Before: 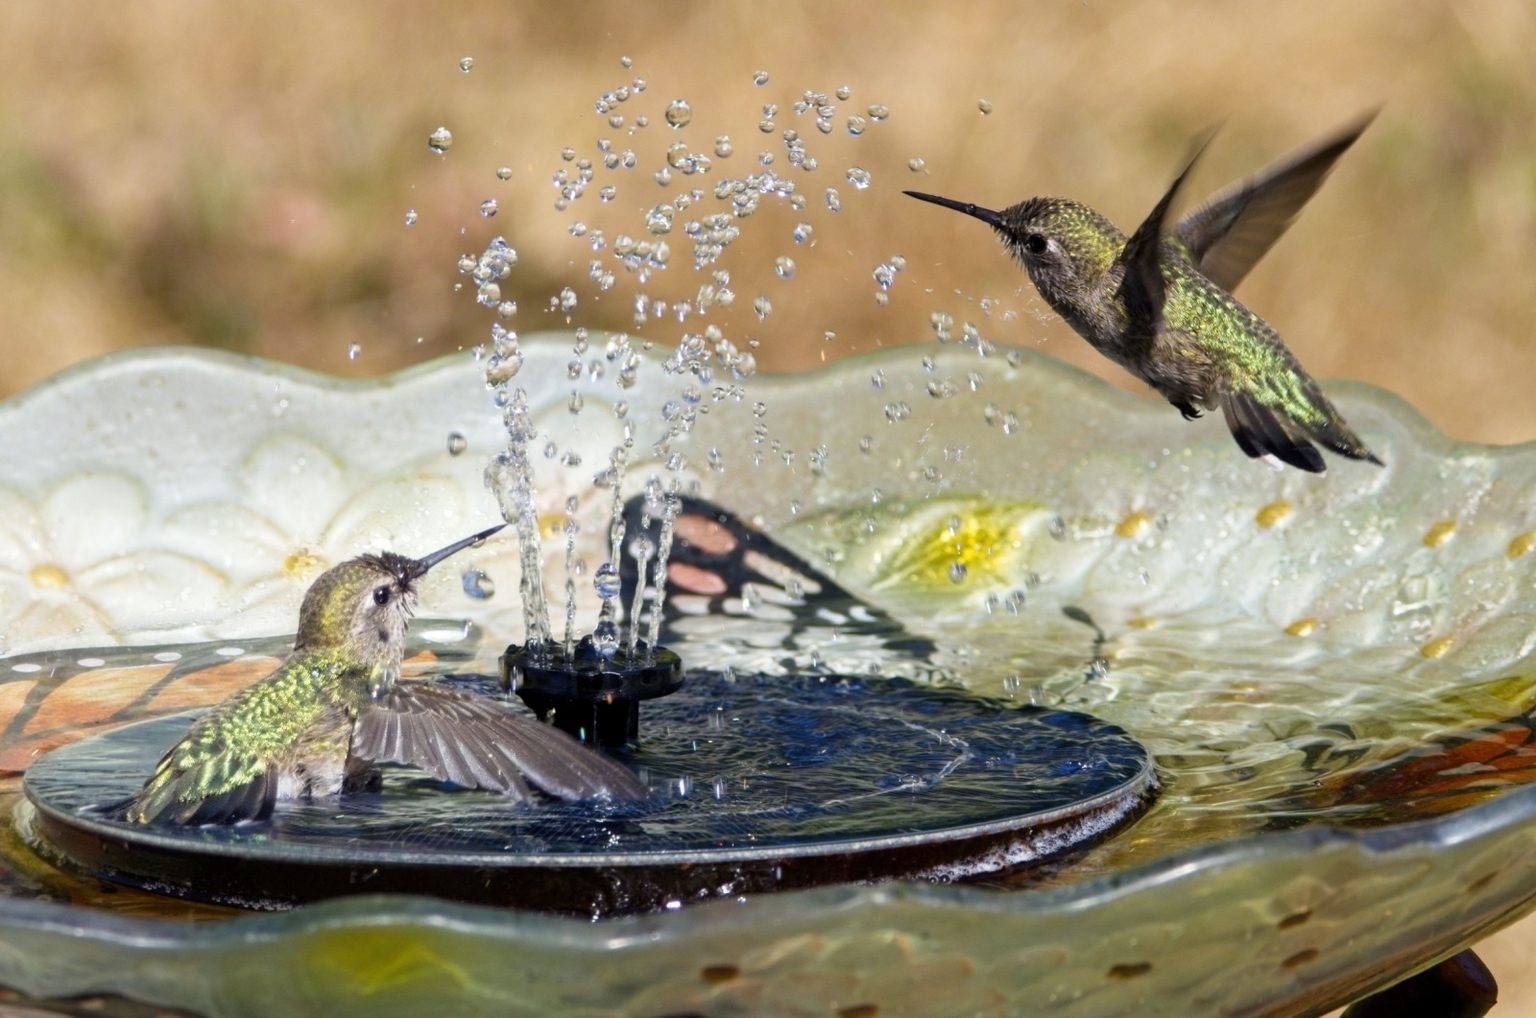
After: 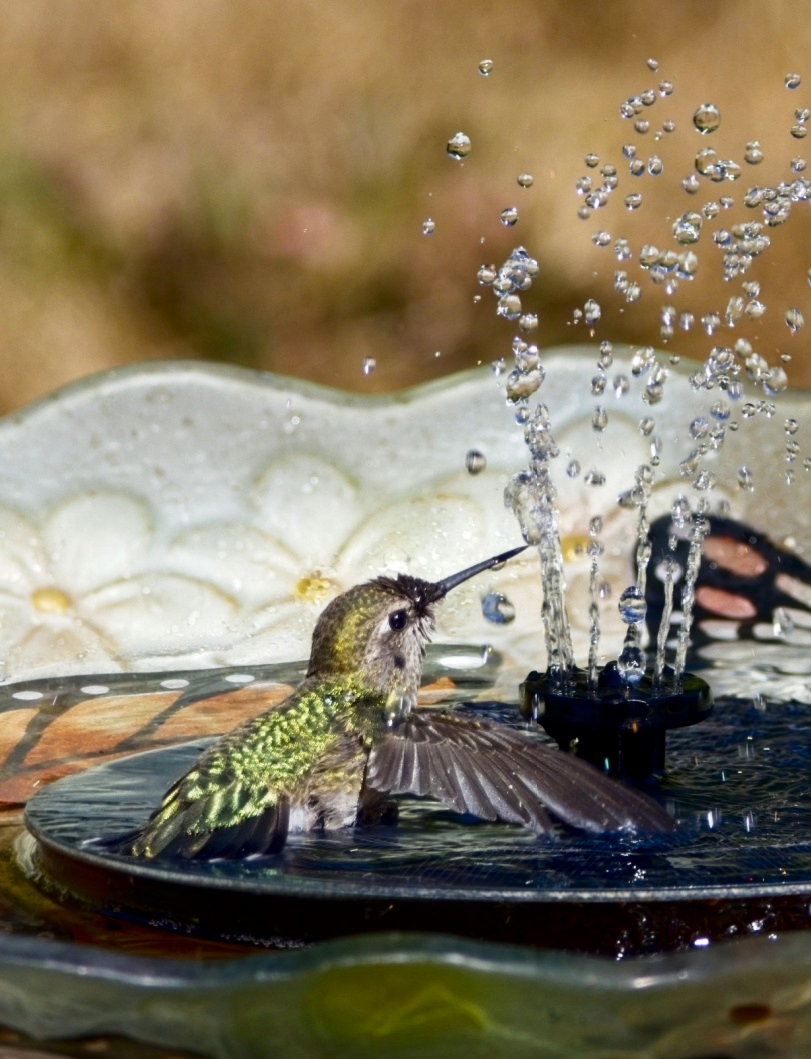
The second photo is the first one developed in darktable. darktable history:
contrast brightness saturation: contrast 0.105, brightness -0.276, saturation 0.135
crop and rotate: left 0.023%, top 0%, right 49.255%
